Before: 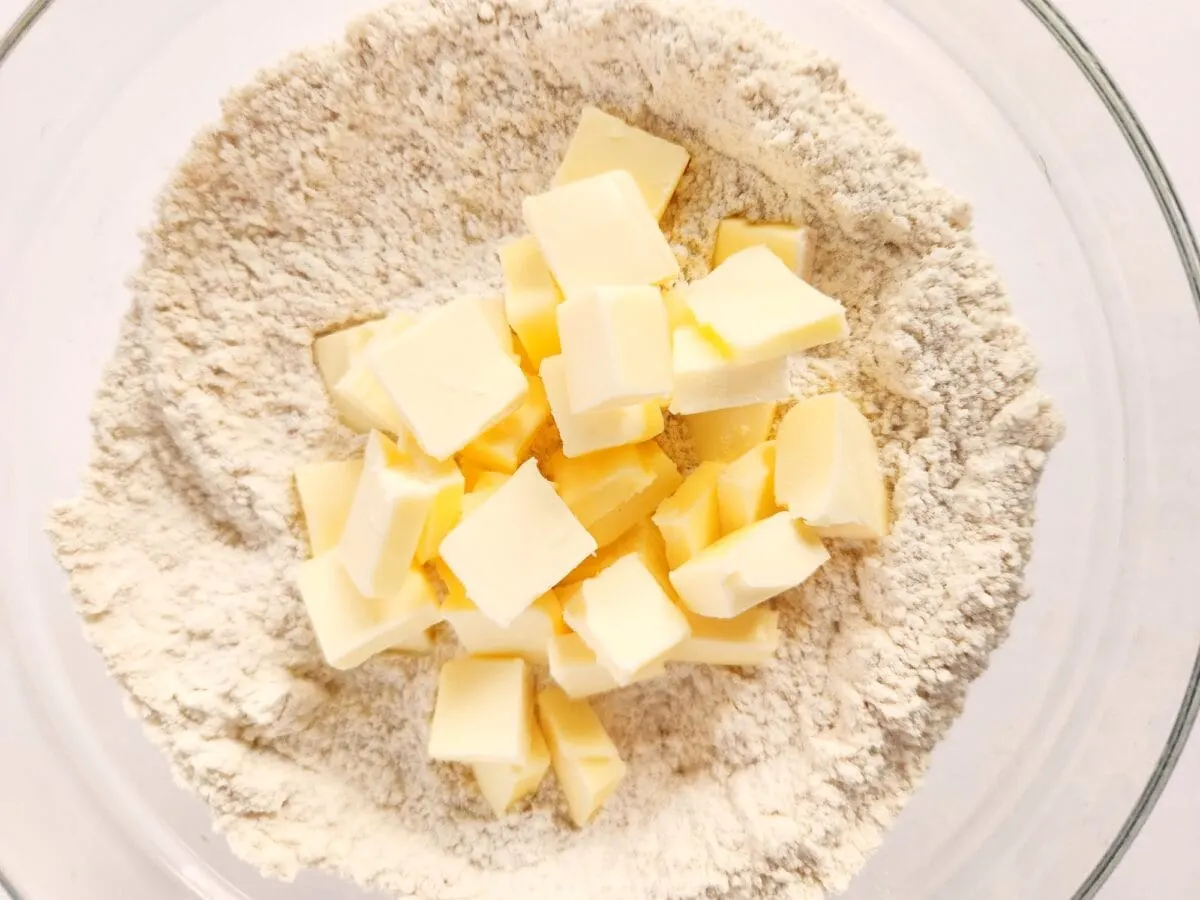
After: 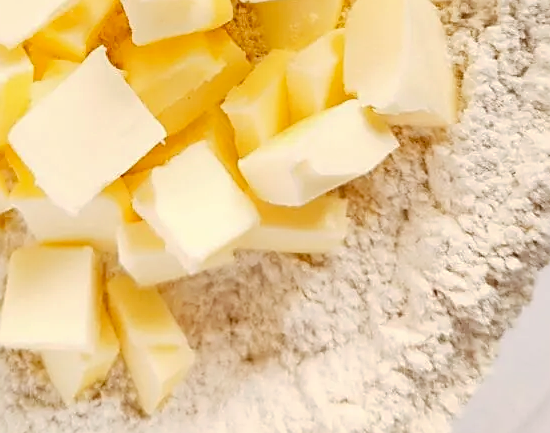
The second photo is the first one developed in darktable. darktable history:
tone curve: curves: ch0 [(0, 0) (0.003, 0.005) (0.011, 0.006) (0.025, 0.013) (0.044, 0.027) (0.069, 0.042) (0.1, 0.06) (0.136, 0.085) (0.177, 0.118) (0.224, 0.171) (0.277, 0.239) (0.335, 0.314) (0.399, 0.394) (0.468, 0.473) (0.543, 0.552) (0.623, 0.64) (0.709, 0.718) (0.801, 0.801) (0.898, 0.882) (1, 1)], preserve colors none
sharpen: on, module defaults
crop: left 35.977%, top 45.835%, right 18.109%, bottom 5.946%
